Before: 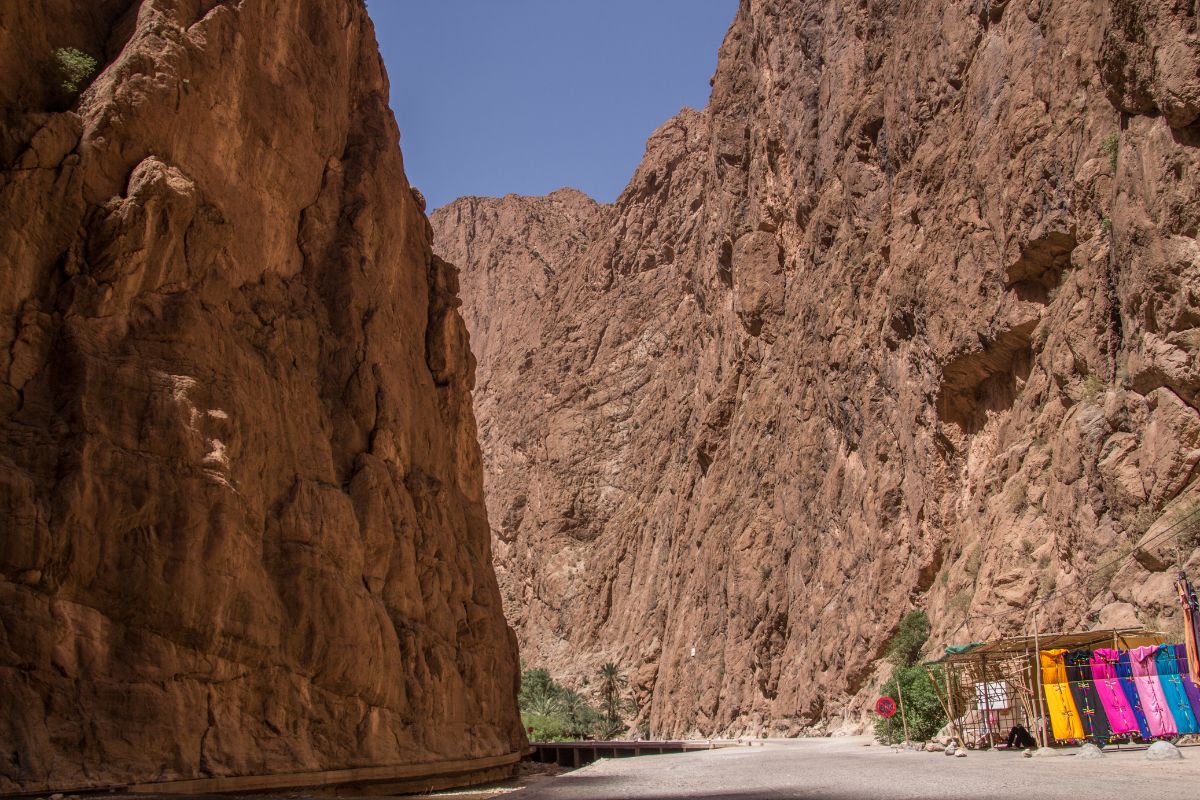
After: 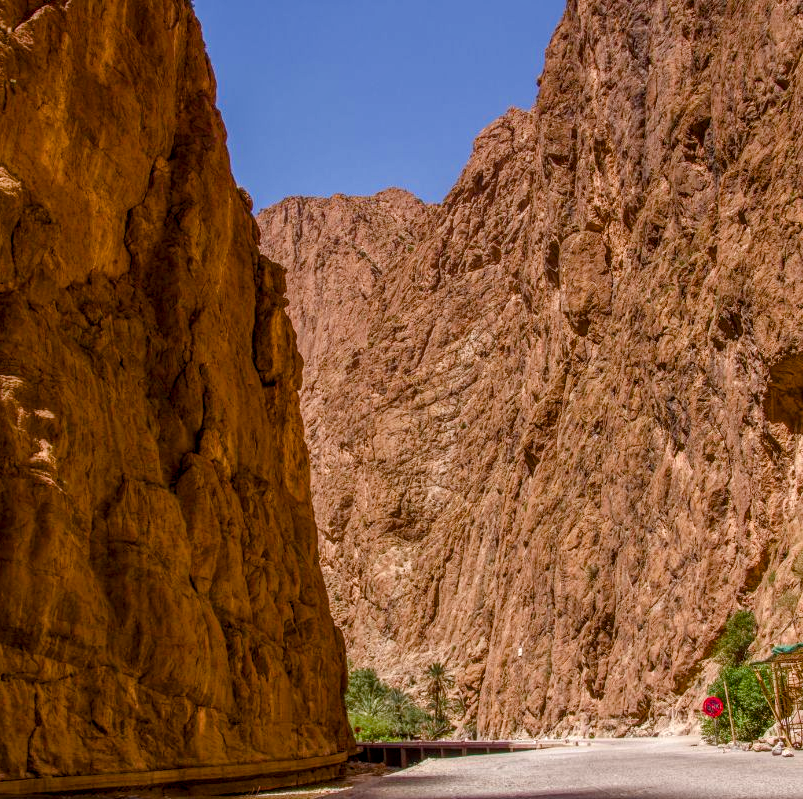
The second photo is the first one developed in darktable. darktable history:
crop and rotate: left 14.444%, right 18.616%
color balance rgb: linear chroma grading › global chroma 14.557%, perceptual saturation grading › global saturation 20%, perceptual saturation grading › highlights -24.979%, perceptual saturation grading › shadows 50.05%, global vibrance 20%
local contrast: highlights 98%, shadows 86%, detail 160%, midtone range 0.2
